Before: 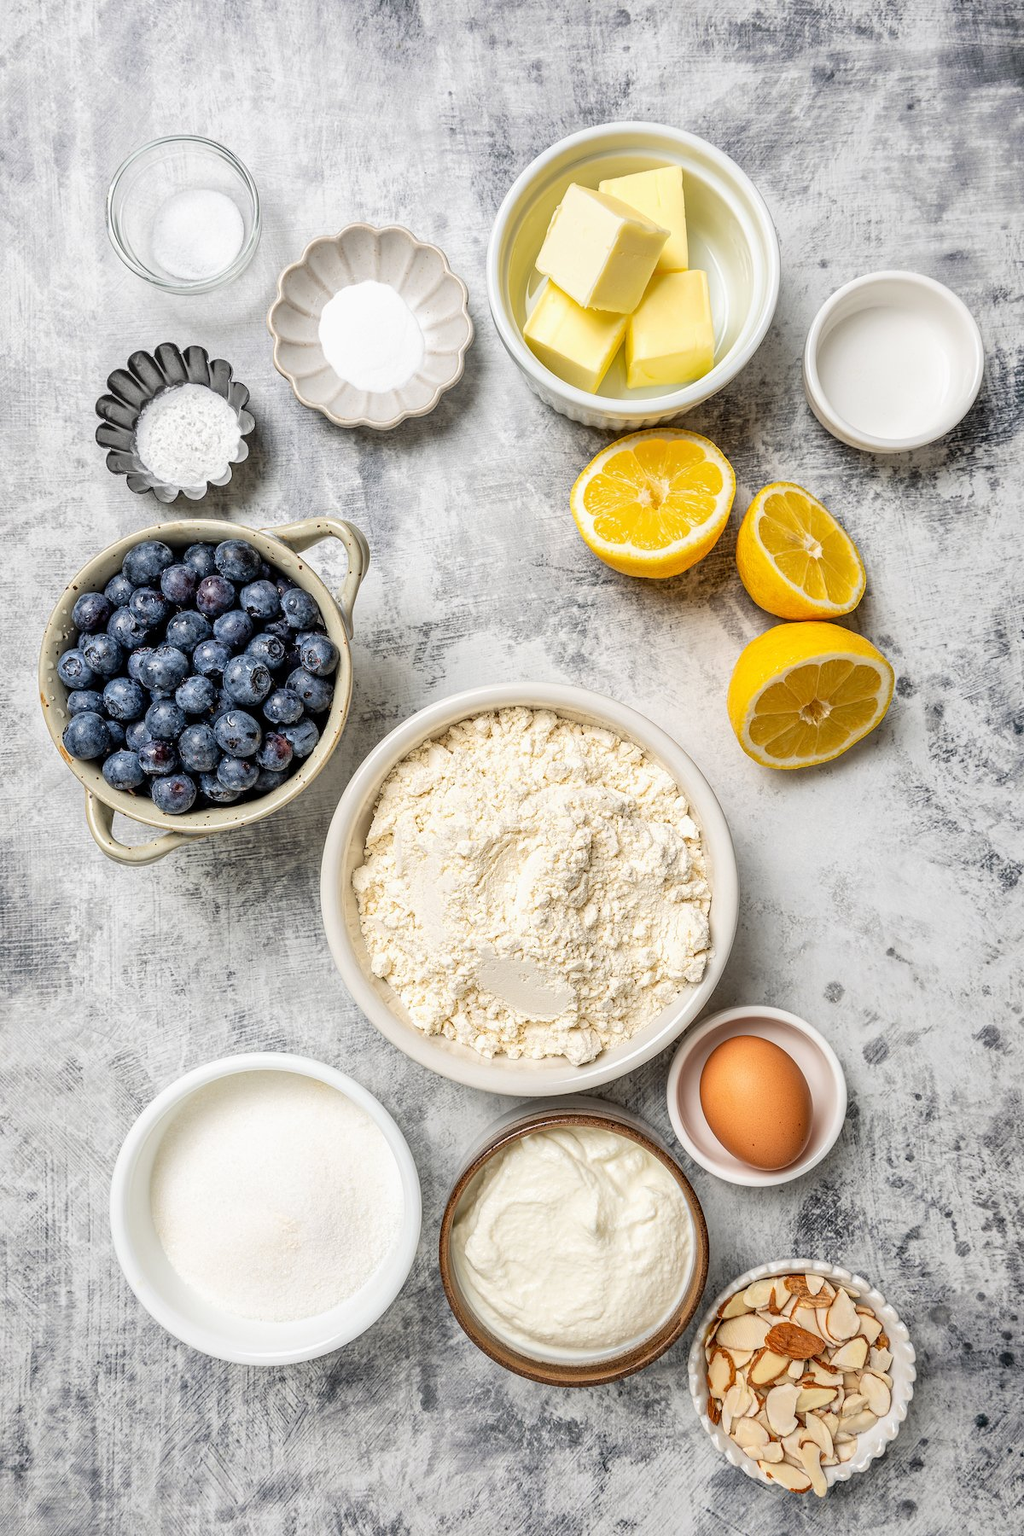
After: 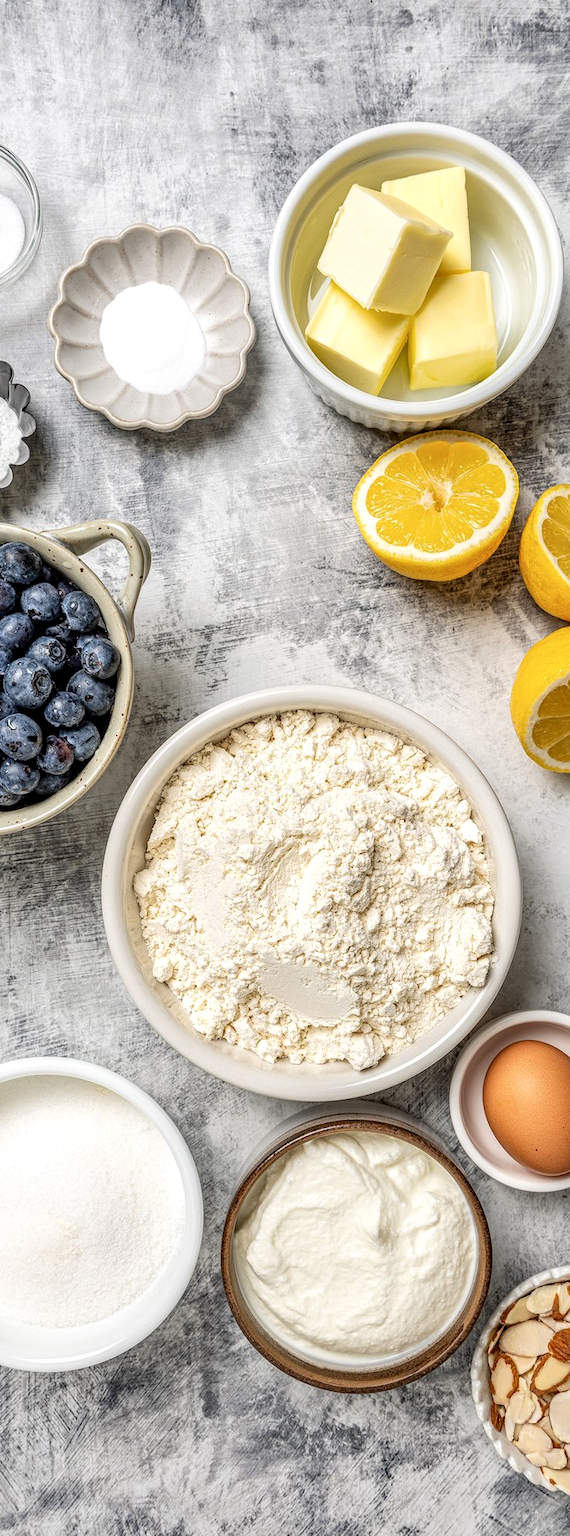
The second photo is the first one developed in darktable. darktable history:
local contrast: detail 130%
crop: left 21.431%, right 22.629%
contrast brightness saturation: saturation -0.068
